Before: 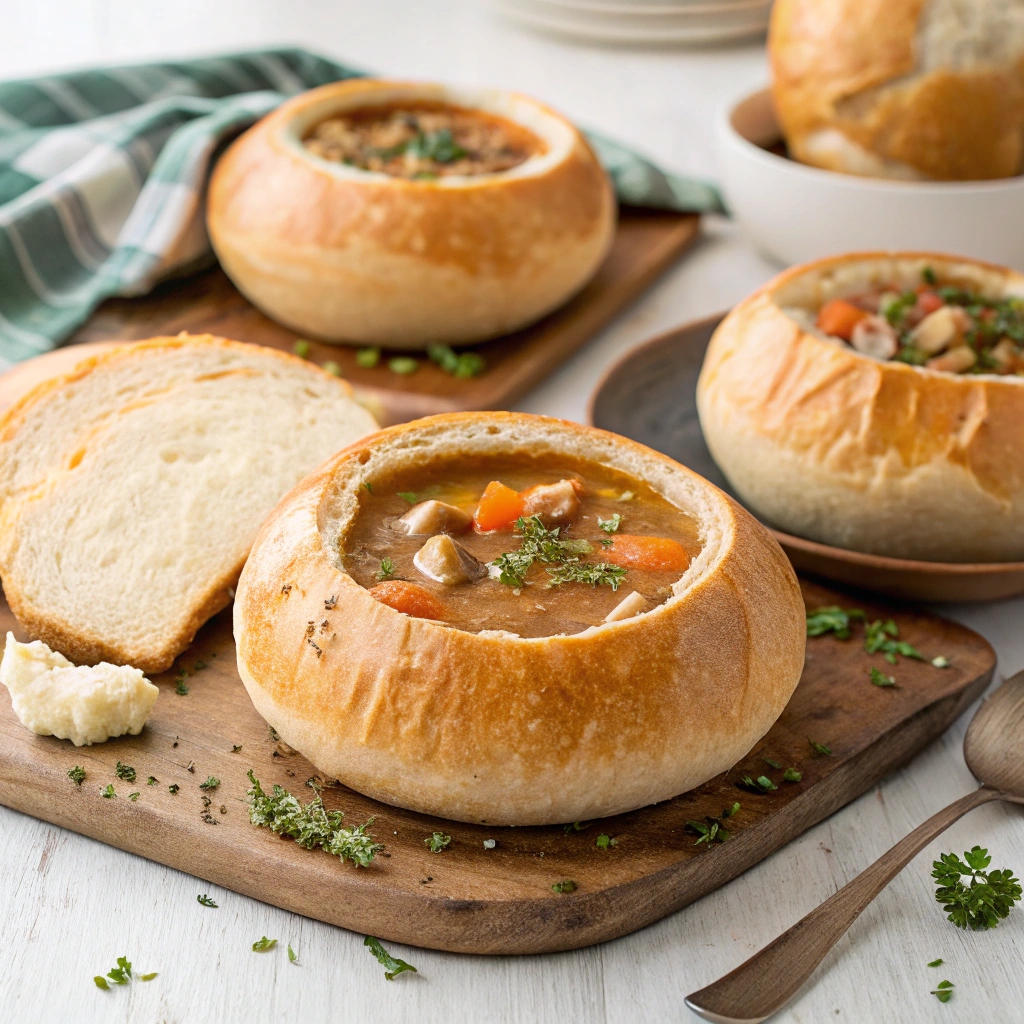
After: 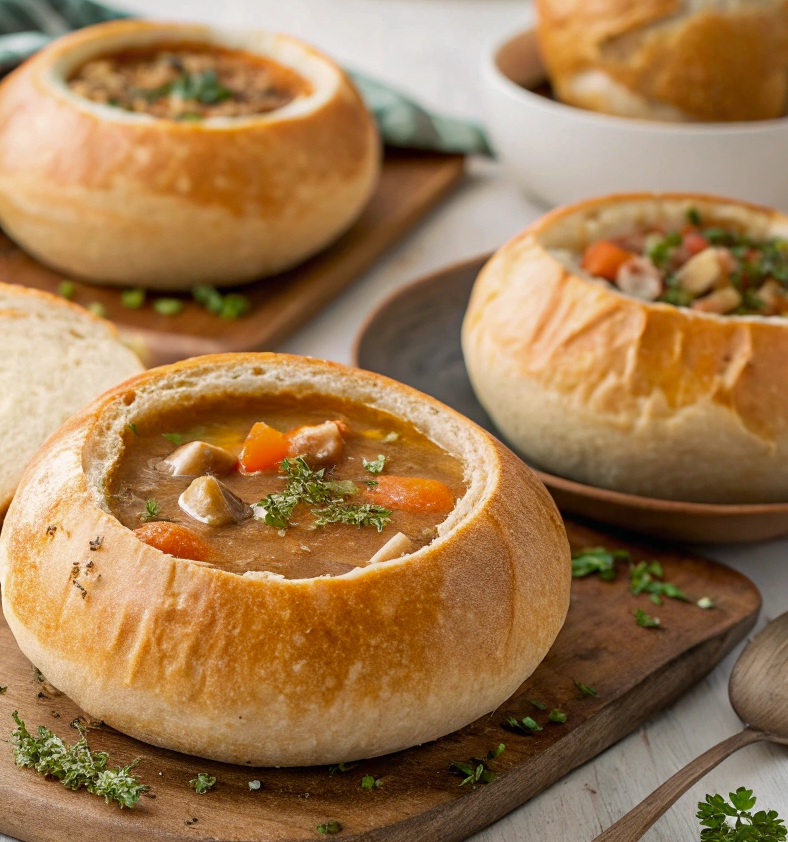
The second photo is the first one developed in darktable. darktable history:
crop: left 23.023%, top 5.852%, bottom 11.891%
tone curve: curves: ch0 [(0, 0) (0.915, 0.89) (1, 1)], color space Lab, independent channels, preserve colors none
